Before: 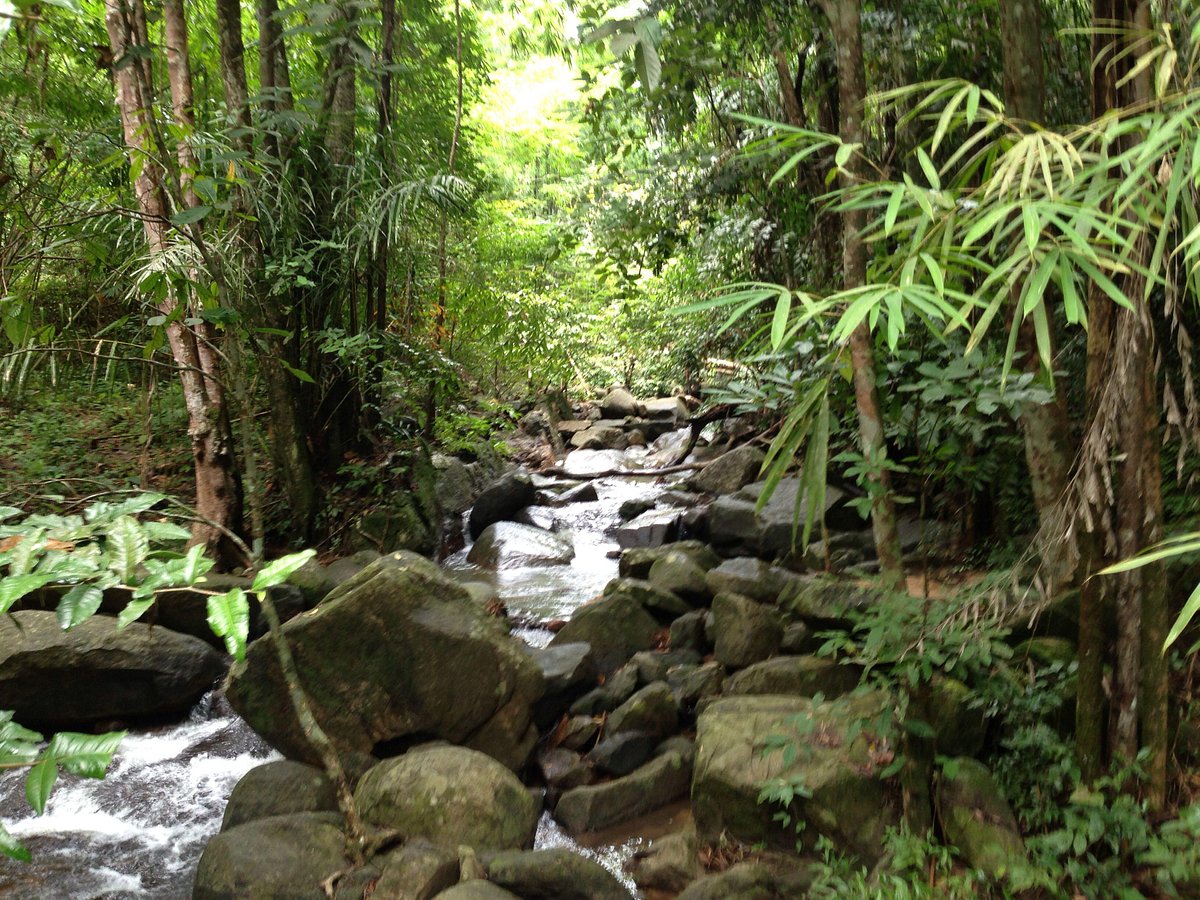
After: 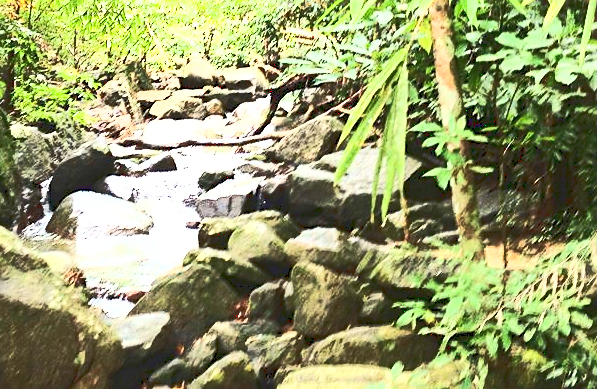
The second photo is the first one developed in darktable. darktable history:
sharpen: on, module defaults
base curve: curves: ch0 [(0, 0.015) (0.085, 0.116) (0.134, 0.298) (0.19, 0.545) (0.296, 0.764) (0.599, 0.982) (1, 1)]
exposure: black level correction 0, exposure 1.124 EV, compensate highlight preservation false
crop: left 35.153%, top 36.667%, right 15.08%, bottom 20.06%
